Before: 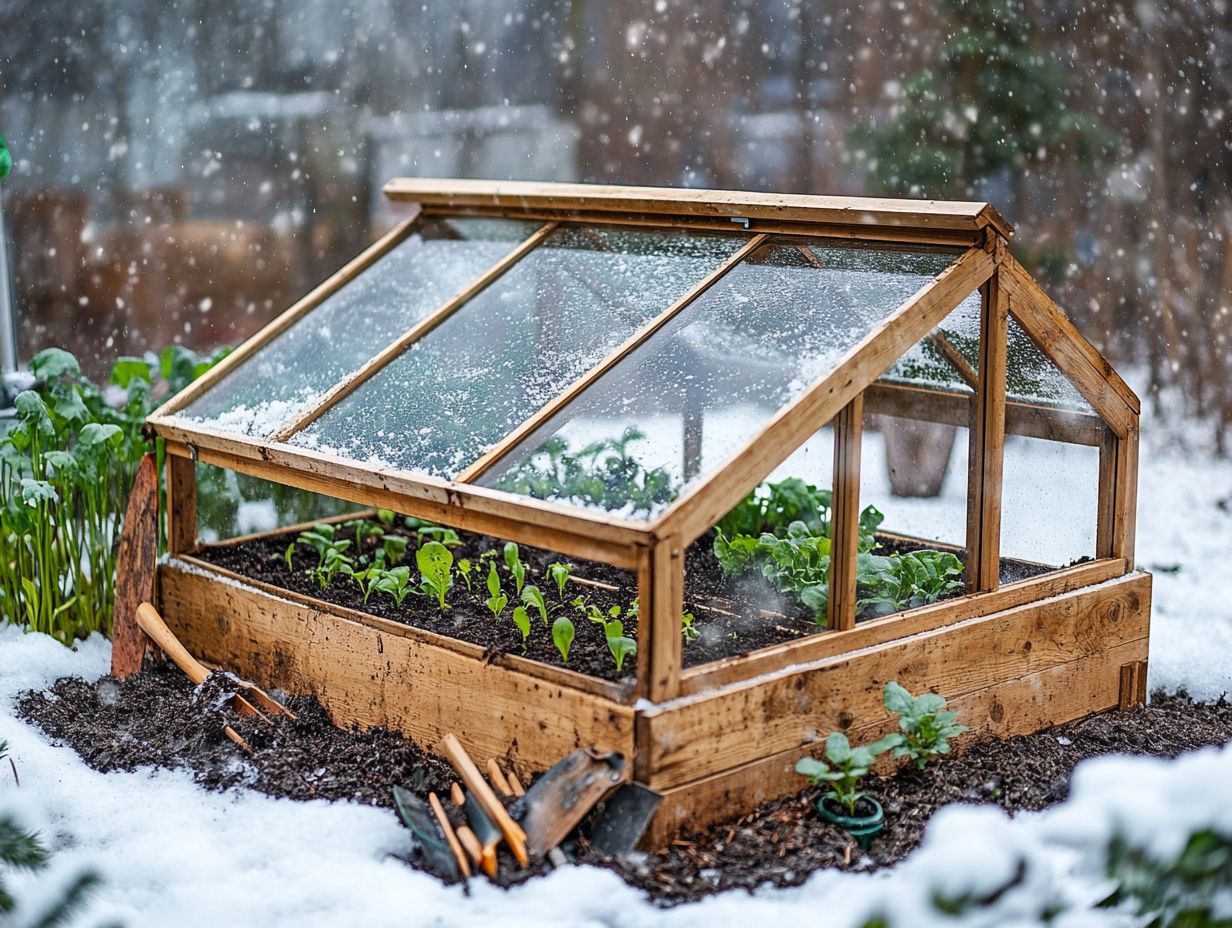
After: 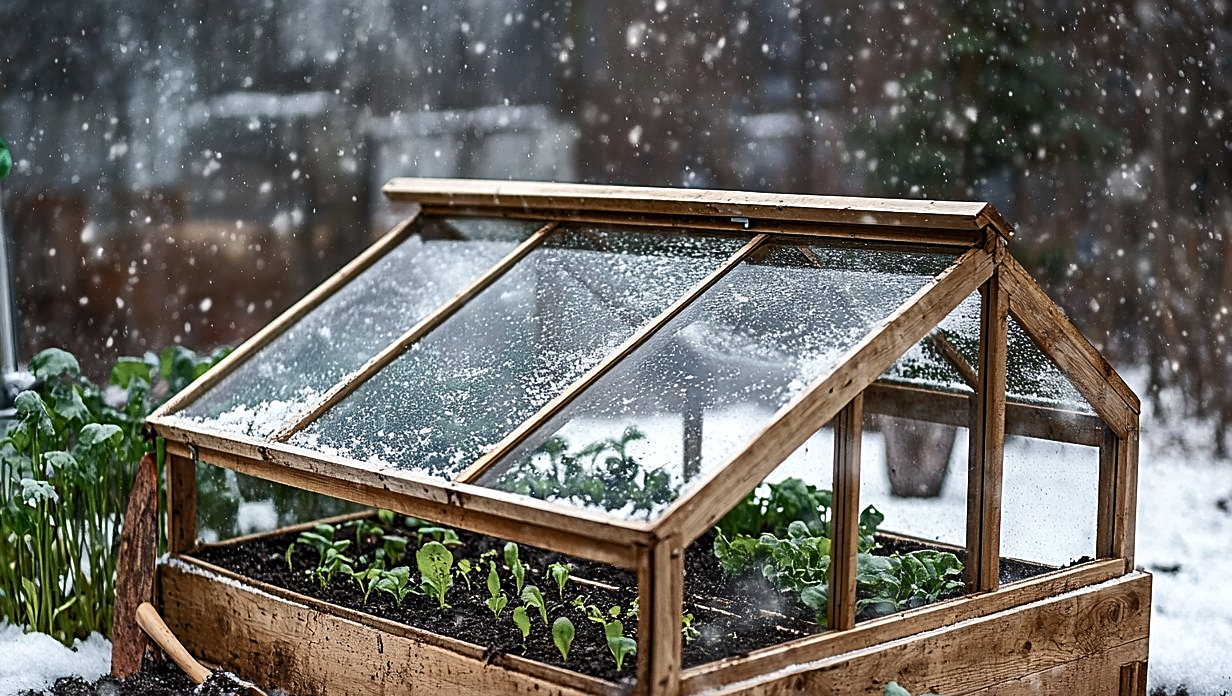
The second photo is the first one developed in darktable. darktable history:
crop: bottom 24.988%
color balance rgb: perceptual saturation grading › highlights -31.88%, perceptual saturation grading › mid-tones 5.8%, perceptual saturation grading › shadows 18.12%, perceptual brilliance grading › highlights 3.62%, perceptual brilliance grading › mid-tones -18.12%, perceptual brilliance grading › shadows -41.3%
sharpen: on, module defaults
